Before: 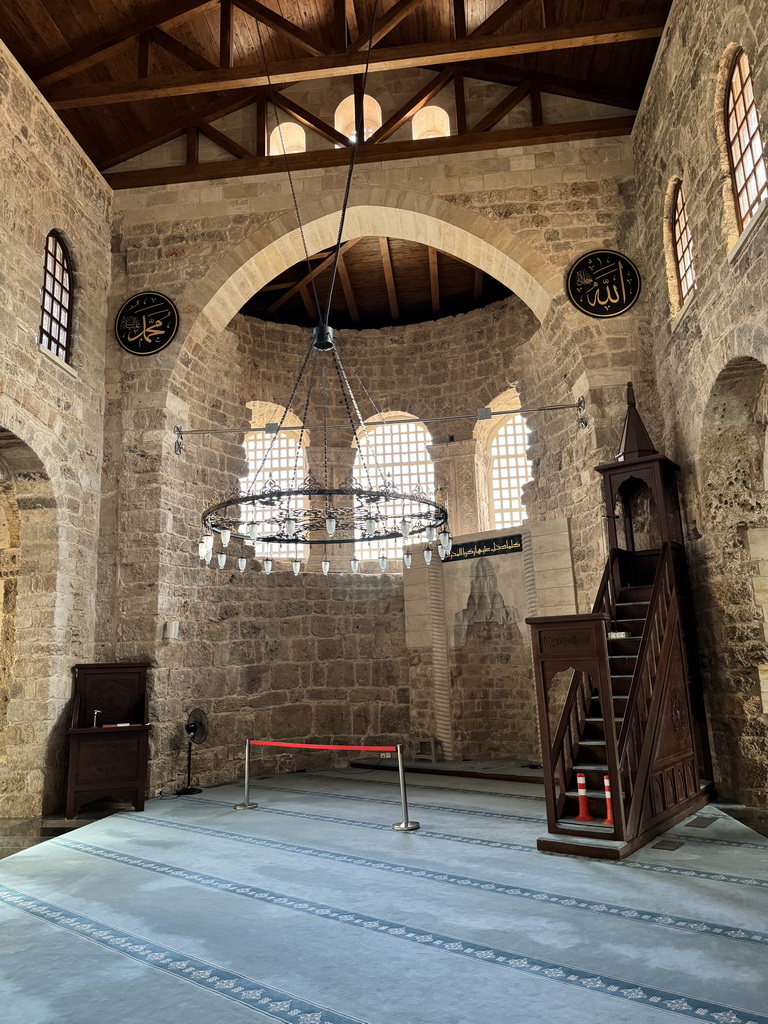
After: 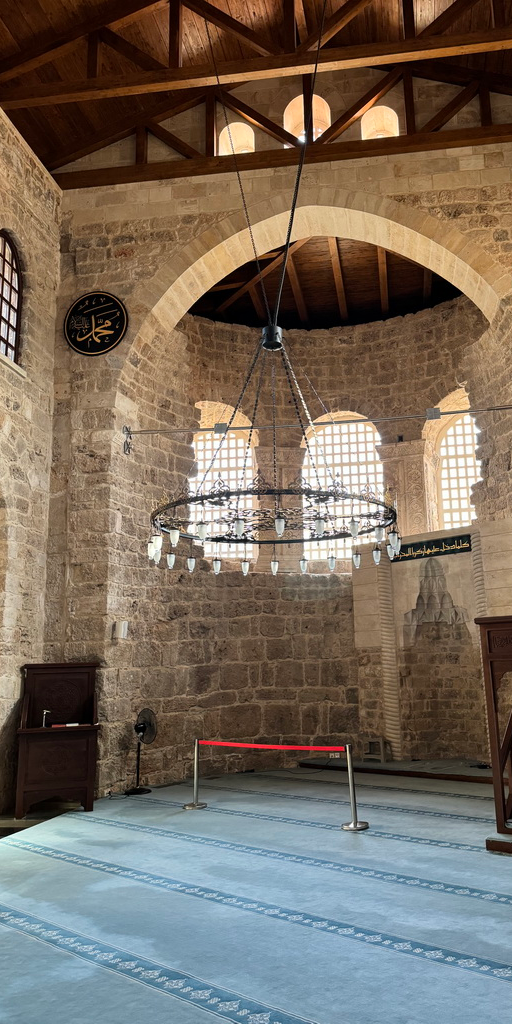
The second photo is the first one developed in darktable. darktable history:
crop and rotate: left 6.684%, right 26.584%
